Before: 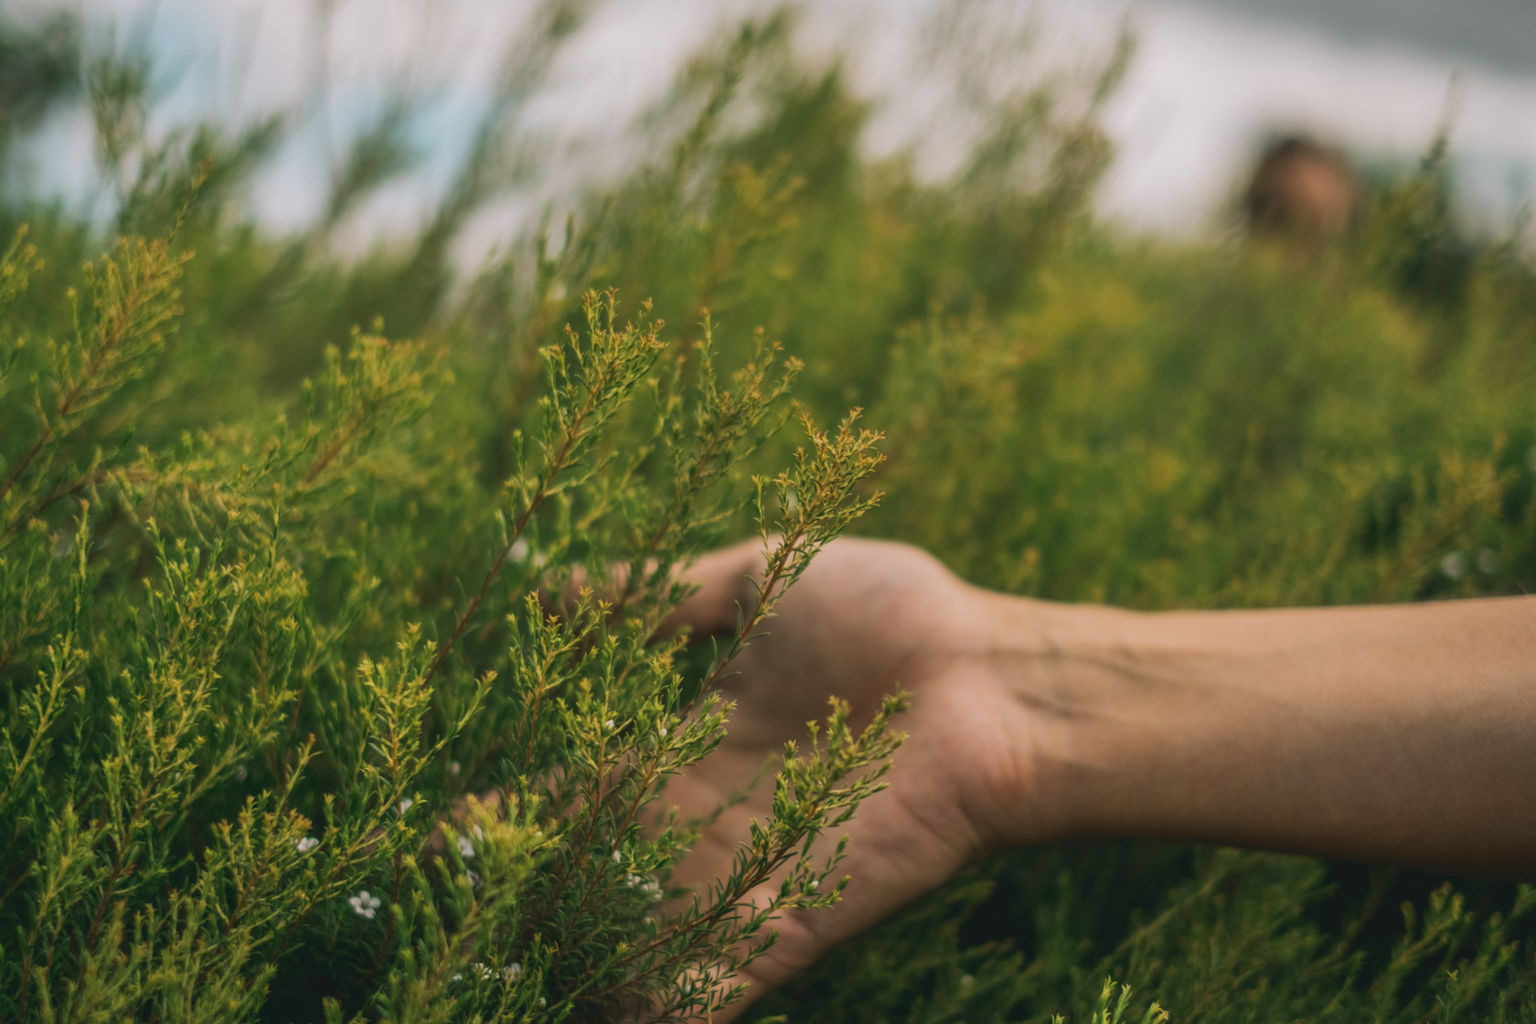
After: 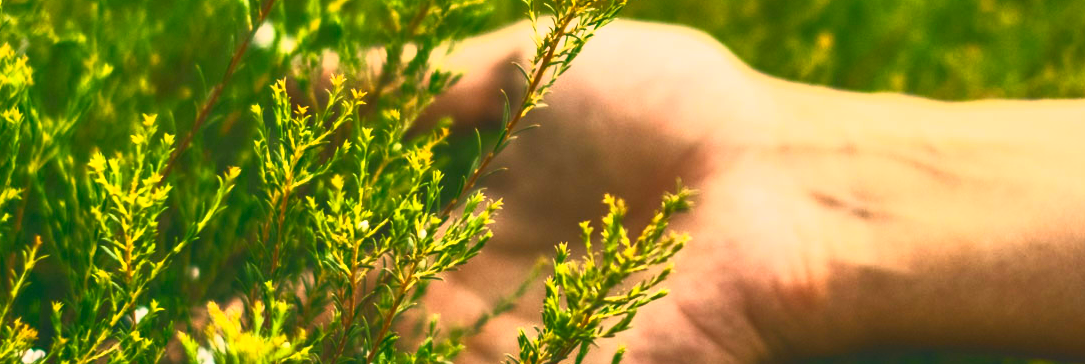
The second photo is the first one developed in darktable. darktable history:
crop: left 18.049%, top 50.674%, right 17.325%, bottom 16.794%
contrast brightness saturation: contrast 0.982, brightness 0.993, saturation 0.981
